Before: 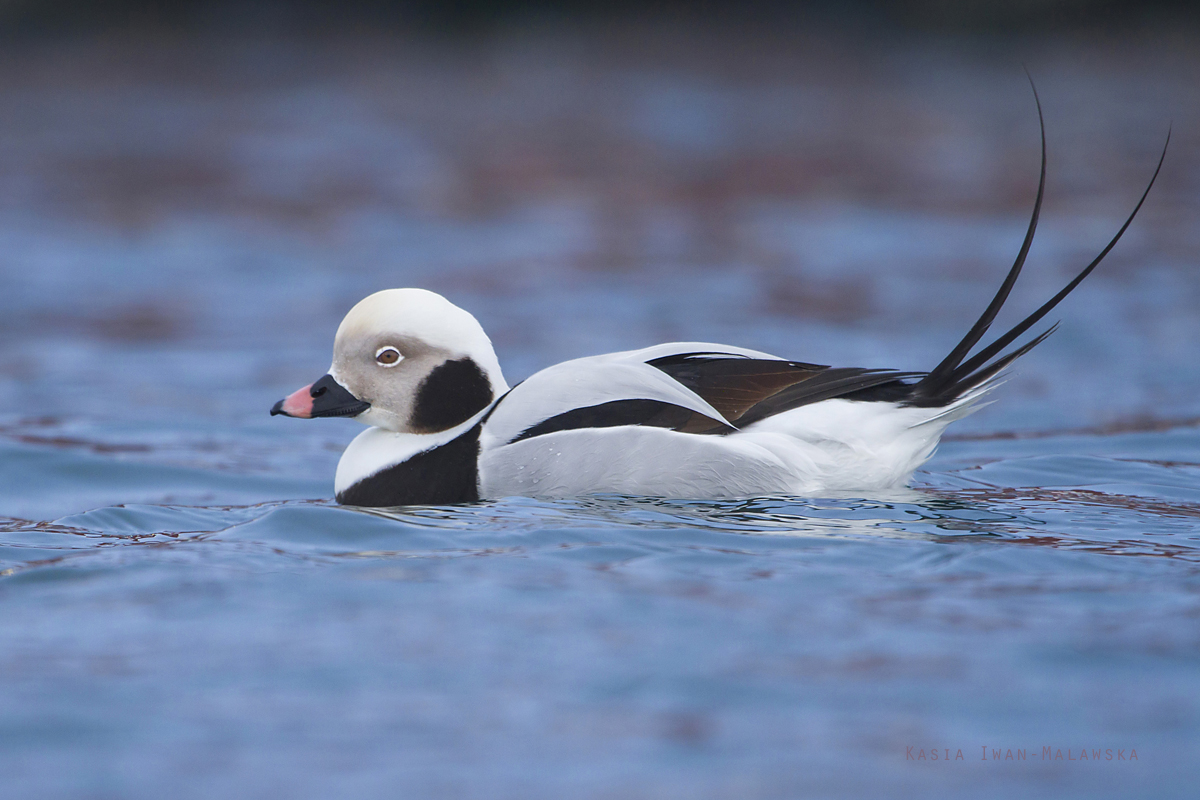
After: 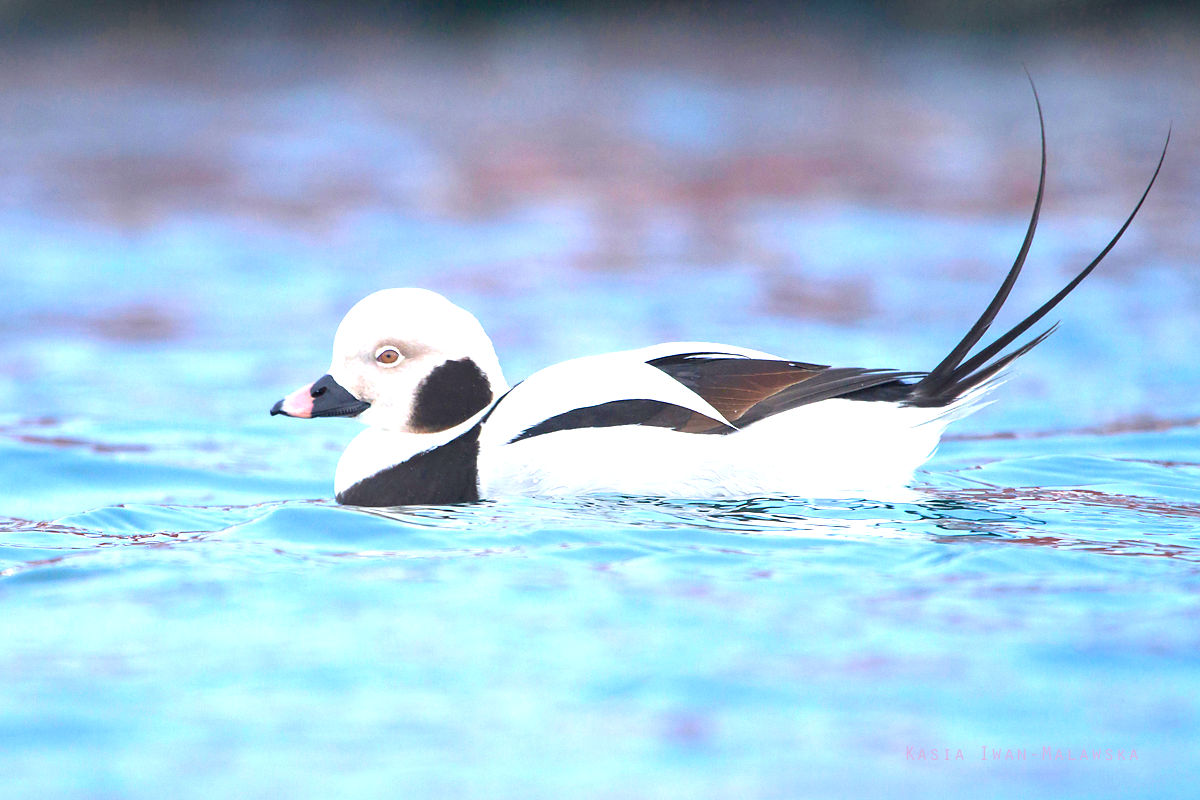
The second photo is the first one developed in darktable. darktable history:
exposure: black level correction 0.001, exposure 1.655 EV, compensate exposure bias true, compensate highlight preservation false
